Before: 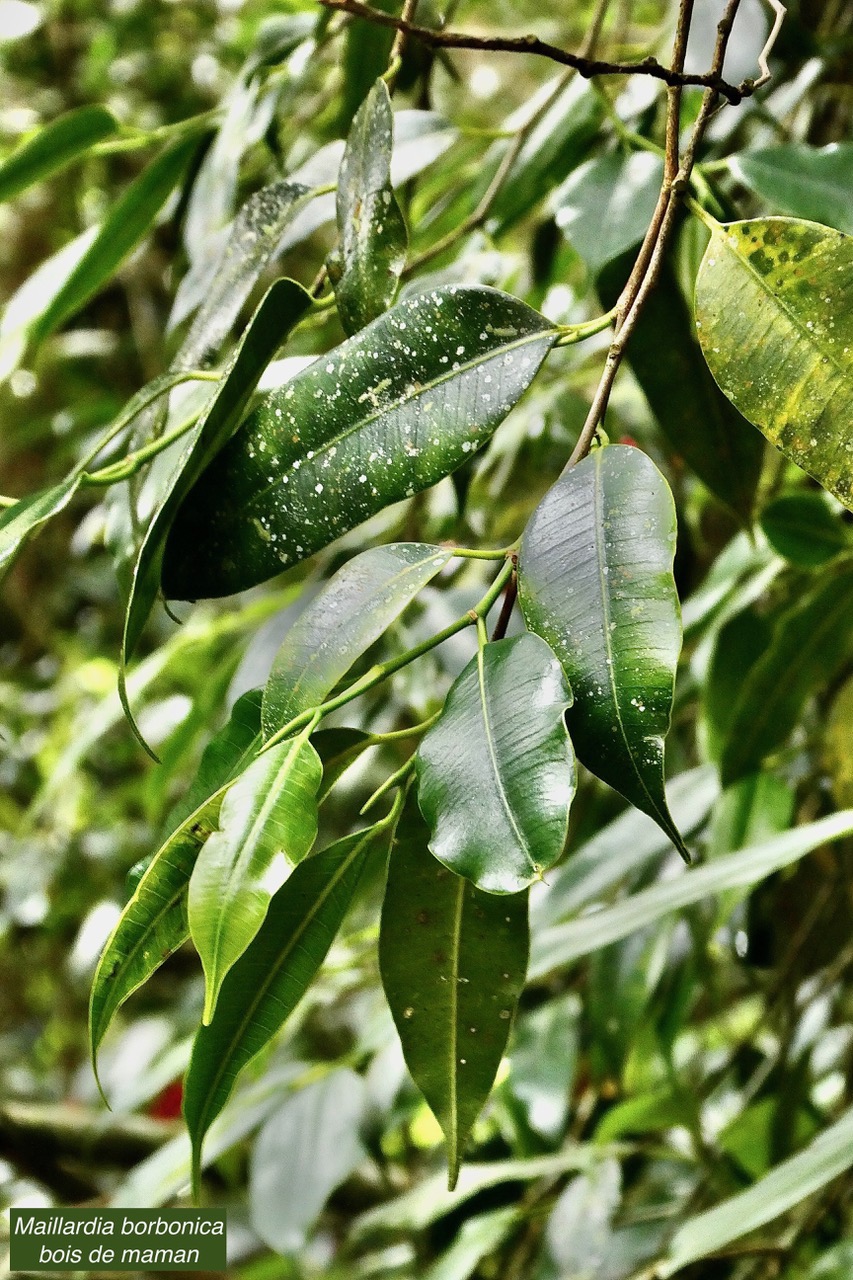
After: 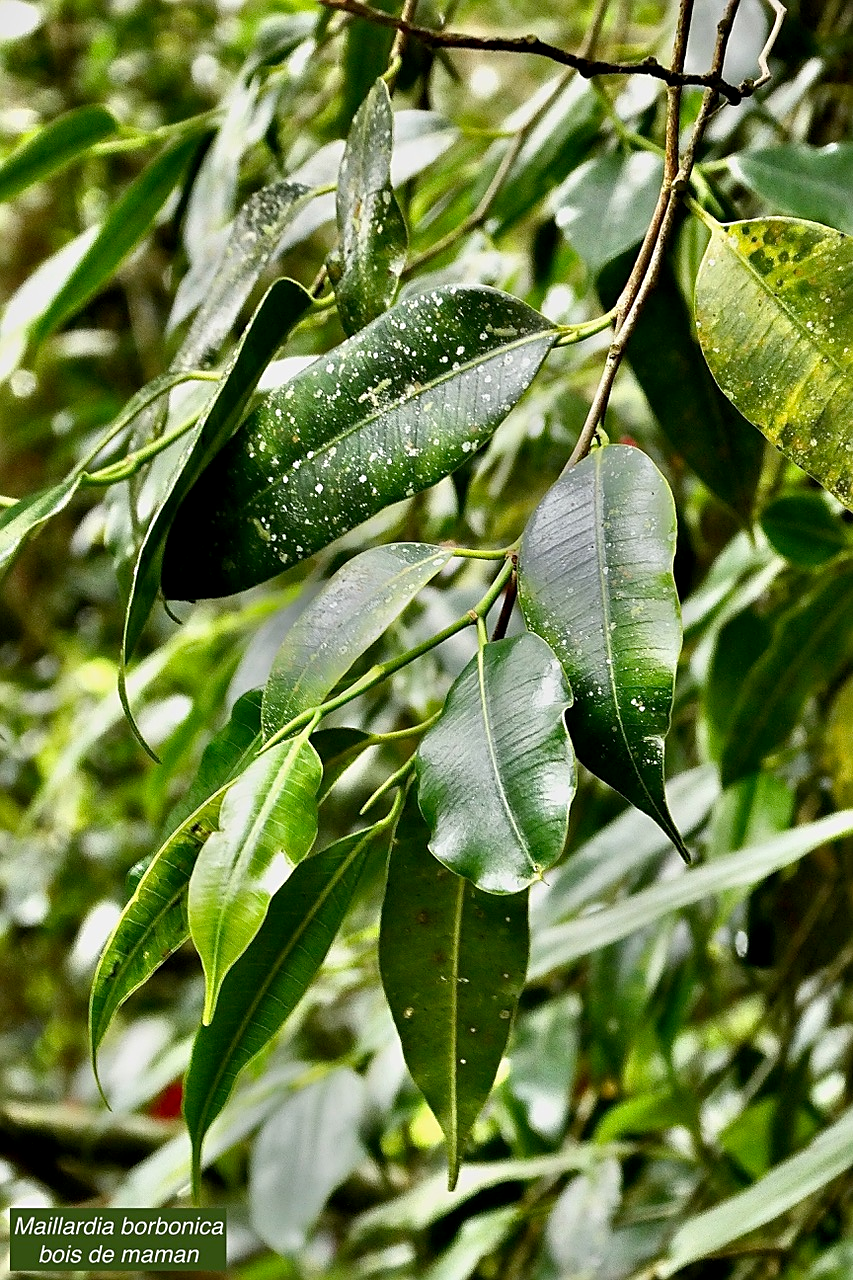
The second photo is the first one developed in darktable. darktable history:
sharpen: radius 1.927
exposure: compensate highlight preservation false
